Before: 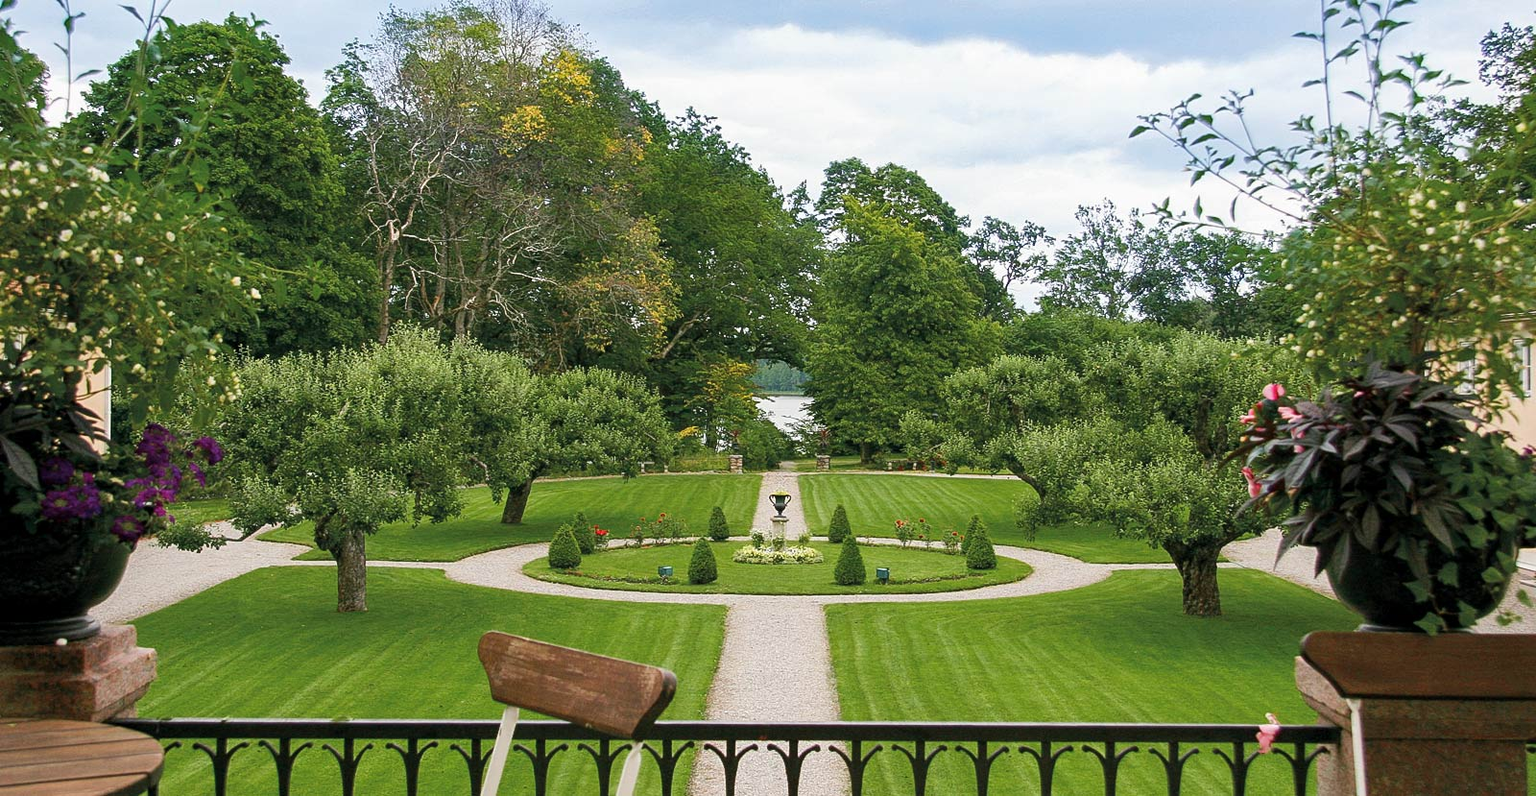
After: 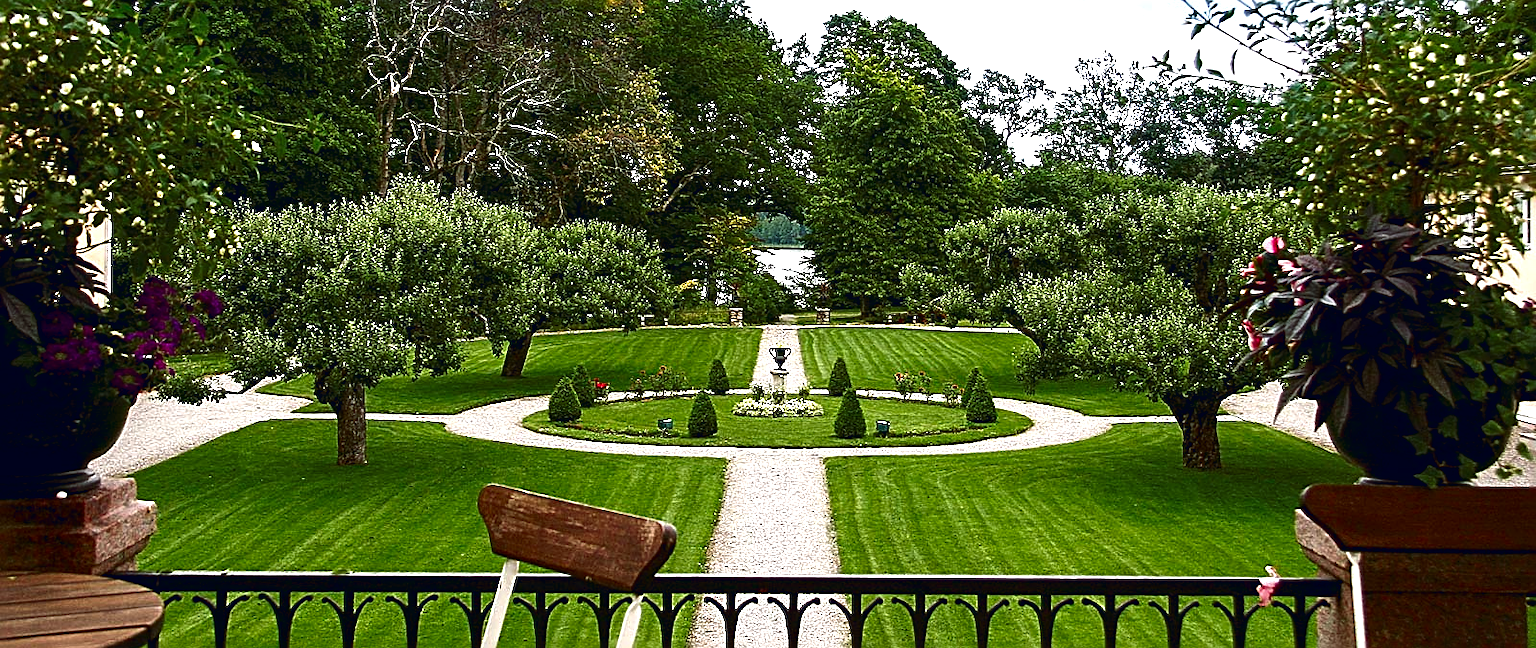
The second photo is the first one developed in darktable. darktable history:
contrast brightness saturation: brightness -0.52
exposure: black level correction 0, exposure 0.877 EV, compensate exposure bias true, compensate highlight preservation false
shadows and highlights: radius 121.13, shadows 21.4, white point adjustment -9.72, highlights -14.39, soften with gaussian
sharpen: radius 2.531, amount 0.628
color balance rgb: shadows lift › chroma 9.92%, shadows lift › hue 45.12°, power › luminance 3.26%, power › hue 231.93°, global offset › luminance 0.4%, global offset › chroma 0.21%, global offset › hue 255.02°
crop and rotate: top 18.507%
